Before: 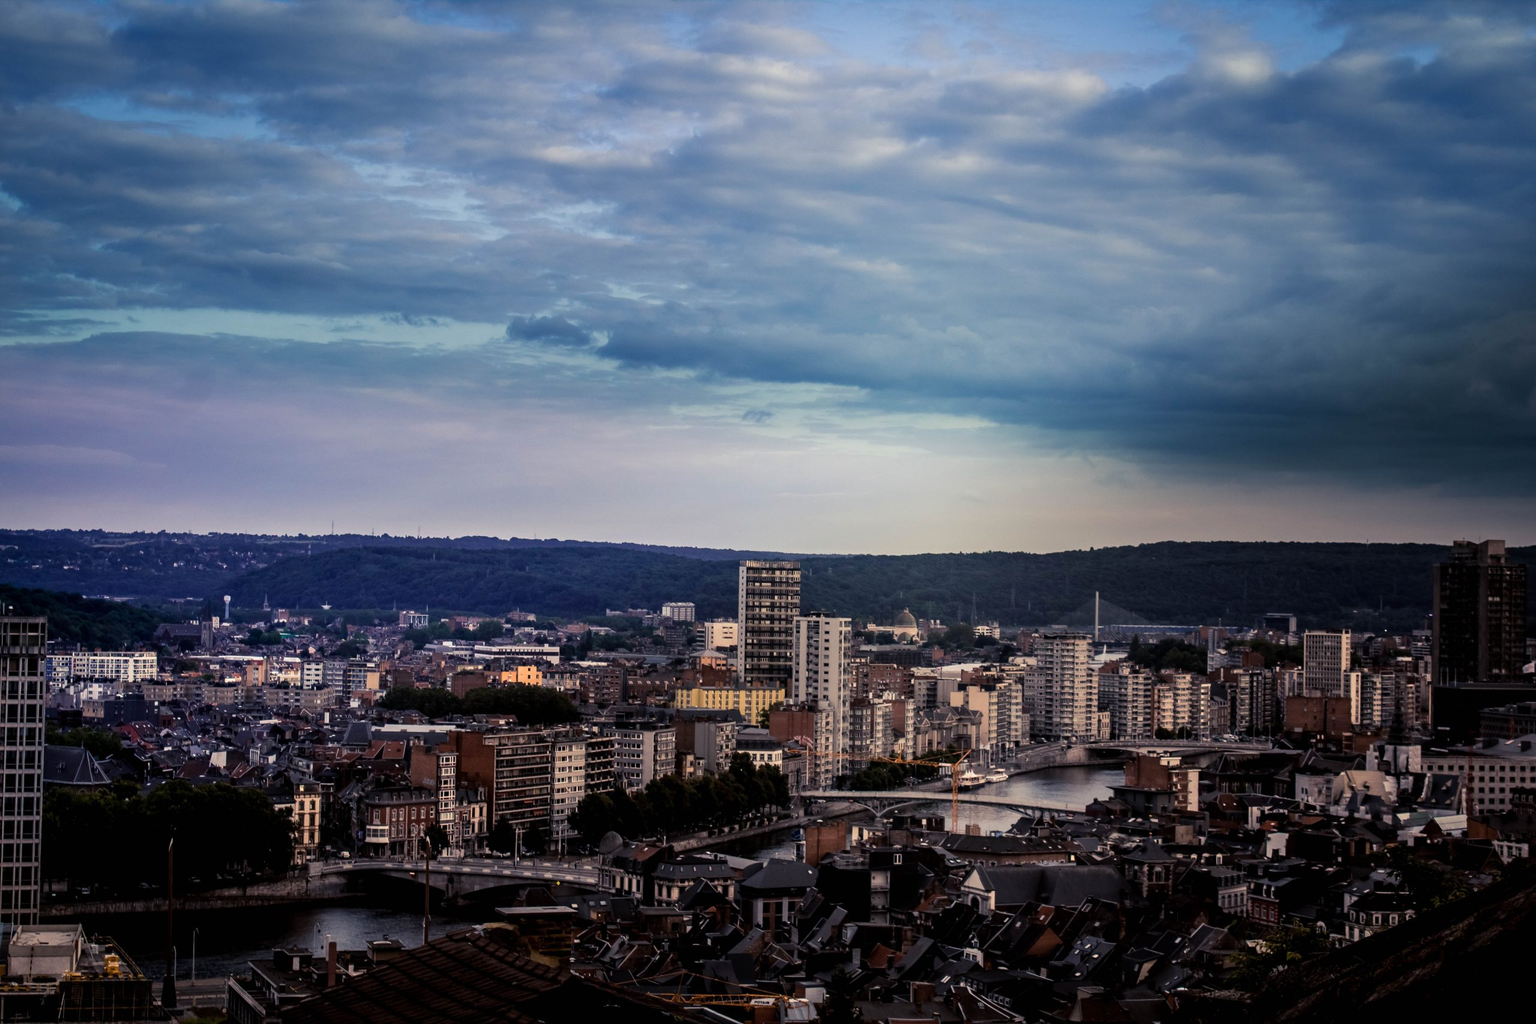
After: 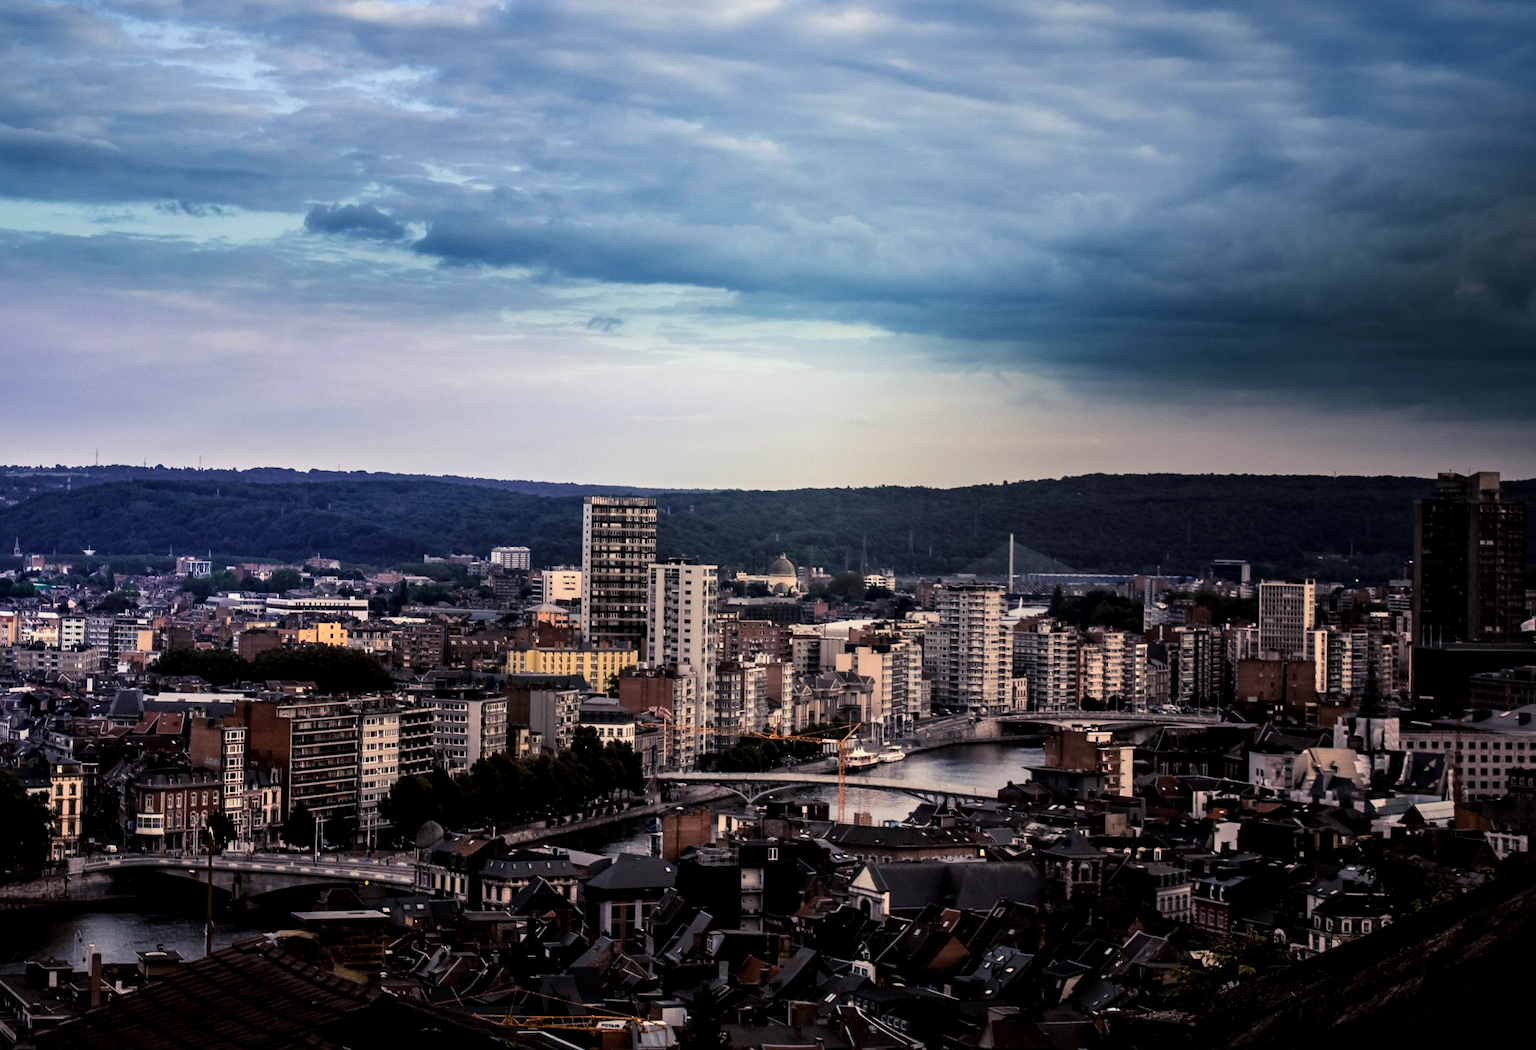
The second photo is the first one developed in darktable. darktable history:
tone curve: curves: ch0 [(0, 0) (0.091, 0.077) (0.517, 0.574) (0.745, 0.82) (0.844, 0.908) (0.909, 0.942) (1, 0.973)]; ch1 [(0, 0) (0.437, 0.404) (0.5, 0.5) (0.534, 0.546) (0.58, 0.603) (0.616, 0.649) (1, 1)]; ch2 [(0, 0) (0.442, 0.415) (0.5, 0.5) (0.535, 0.547) (0.585, 0.62) (1, 1)], color space Lab, linked channels, preserve colors none
crop: left 16.436%, top 14.243%
exposure: compensate highlight preservation false
local contrast: mode bilateral grid, contrast 20, coarseness 51, detail 121%, midtone range 0.2
